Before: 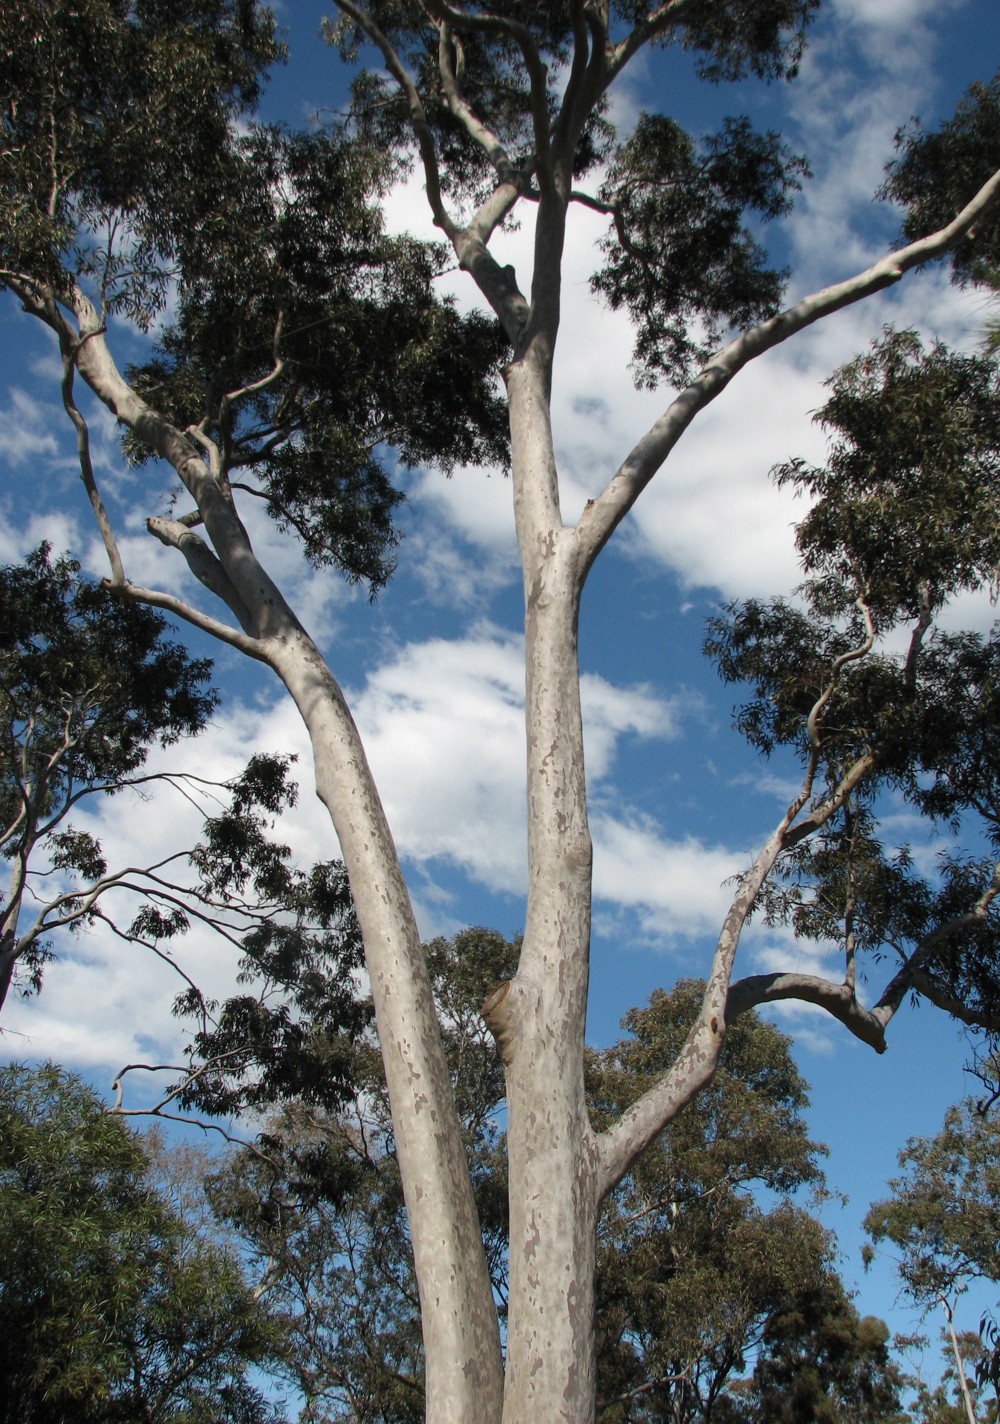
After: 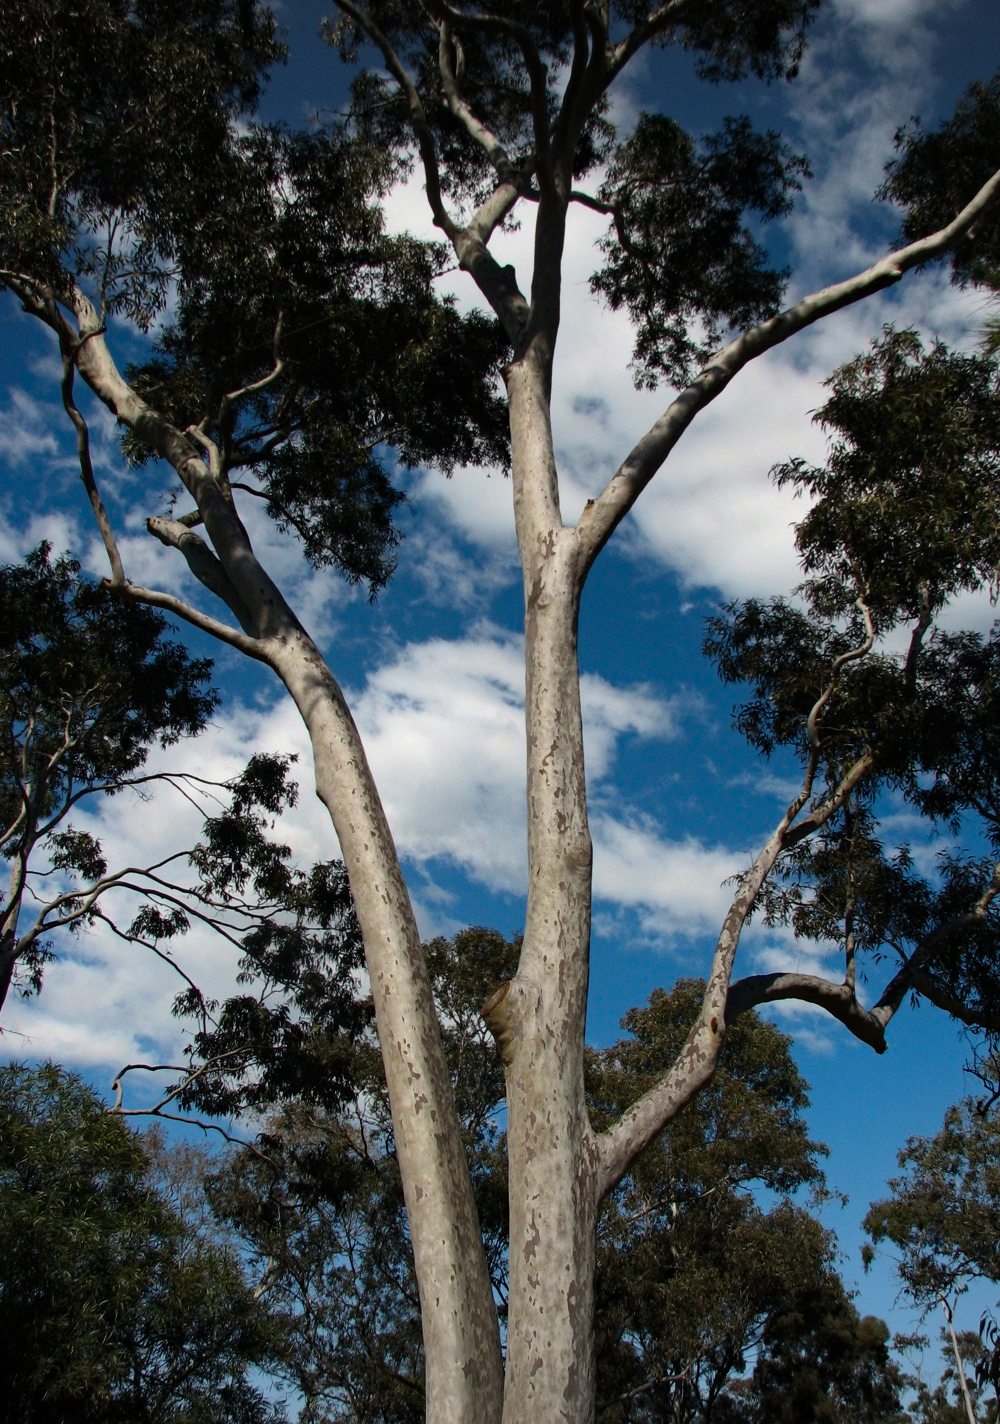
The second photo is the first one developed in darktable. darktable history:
vignetting: fall-off start 97.5%, fall-off radius 100.42%, brightness -0.157, width/height ratio 1.375
exposure: black level correction 0, exposure -0.805 EV, compensate highlight preservation false
color balance rgb: perceptual saturation grading › global saturation 0.766%, global vibrance 39.529%
tone equalizer: -8 EV -0.713 EV, -7 EV -0.716 EV, -6 EV -0.589 EV, -5 EV -0.387 EV, -3 EV 0.38 EV, -2 EV 0.6 EV, -1 EV 0.701 EV, +0 EV 0.762 EV, edges refinement/feathering 500, mask exposure compensation -1.57 EV, preserve details no
haze removal: compatibility mode true, adaptive false
